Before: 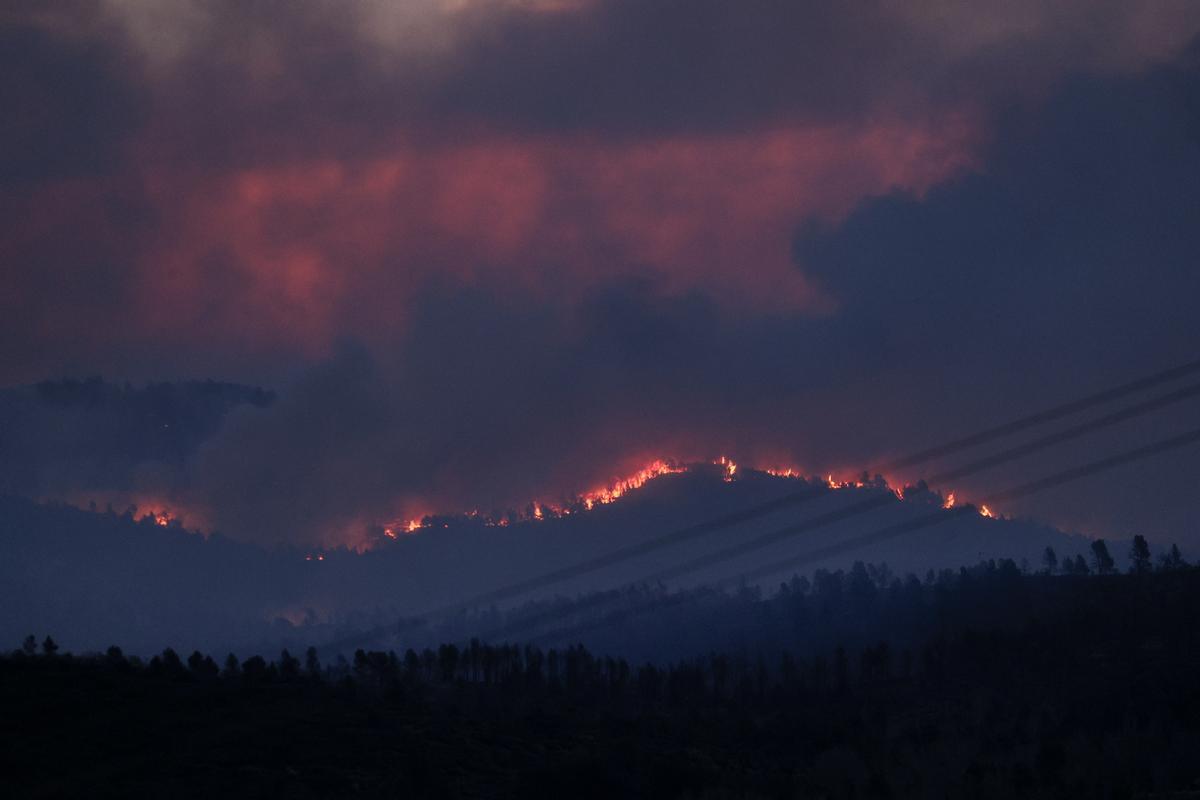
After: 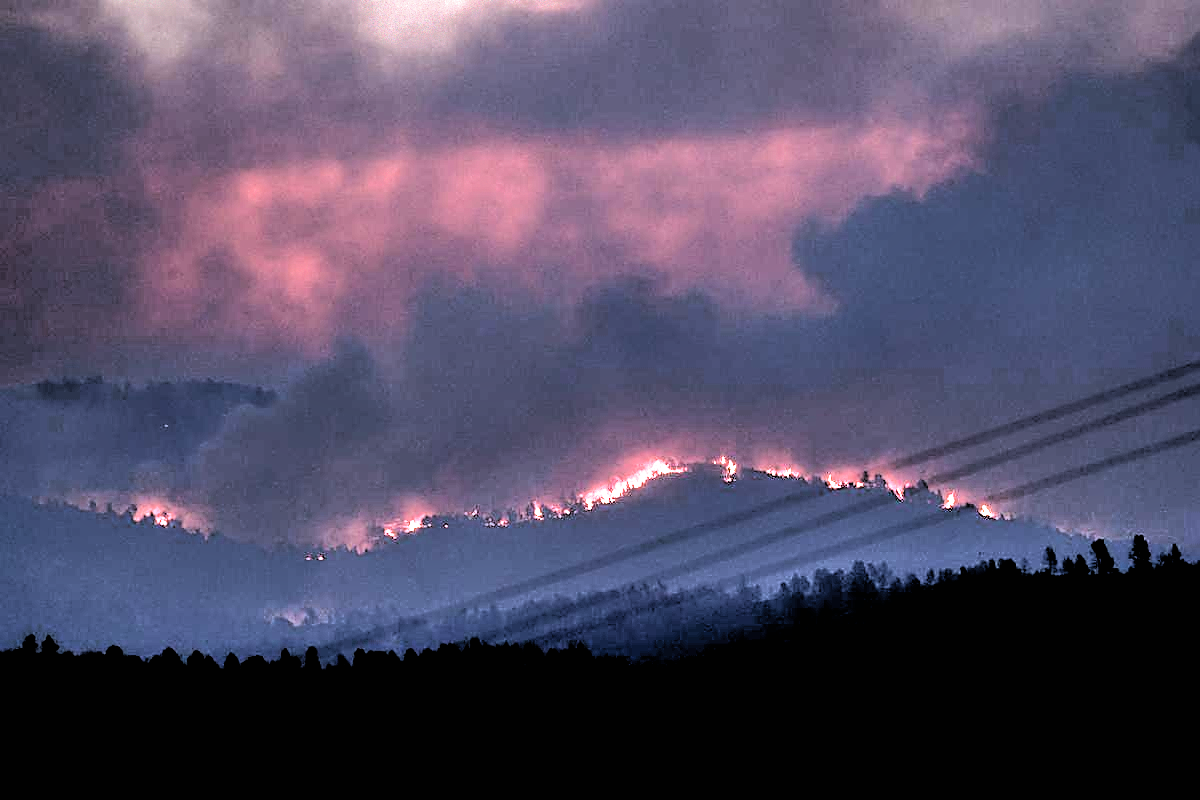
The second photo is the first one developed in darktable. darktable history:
exposure: black level correction 0, exposure 1.625 EV, compensate exposure bias true, compensate highlight preservation false
filmic rgb: black relative exposure -1 EV, white relative exposure 2.05 EV, hardness 1.52, contrast 2.25, enable highlight reconstruction true
sharpen: on, module defaults
shadows and highlights: soften with gaussian
